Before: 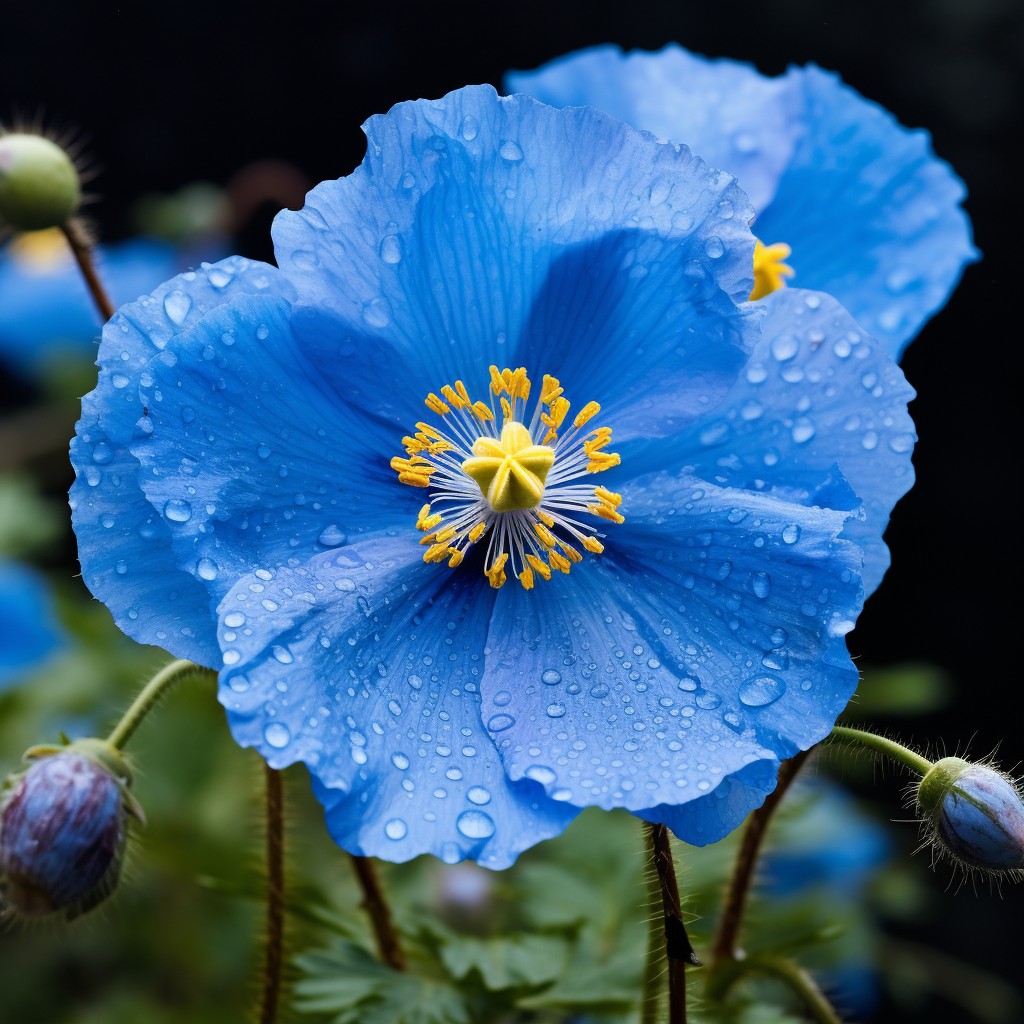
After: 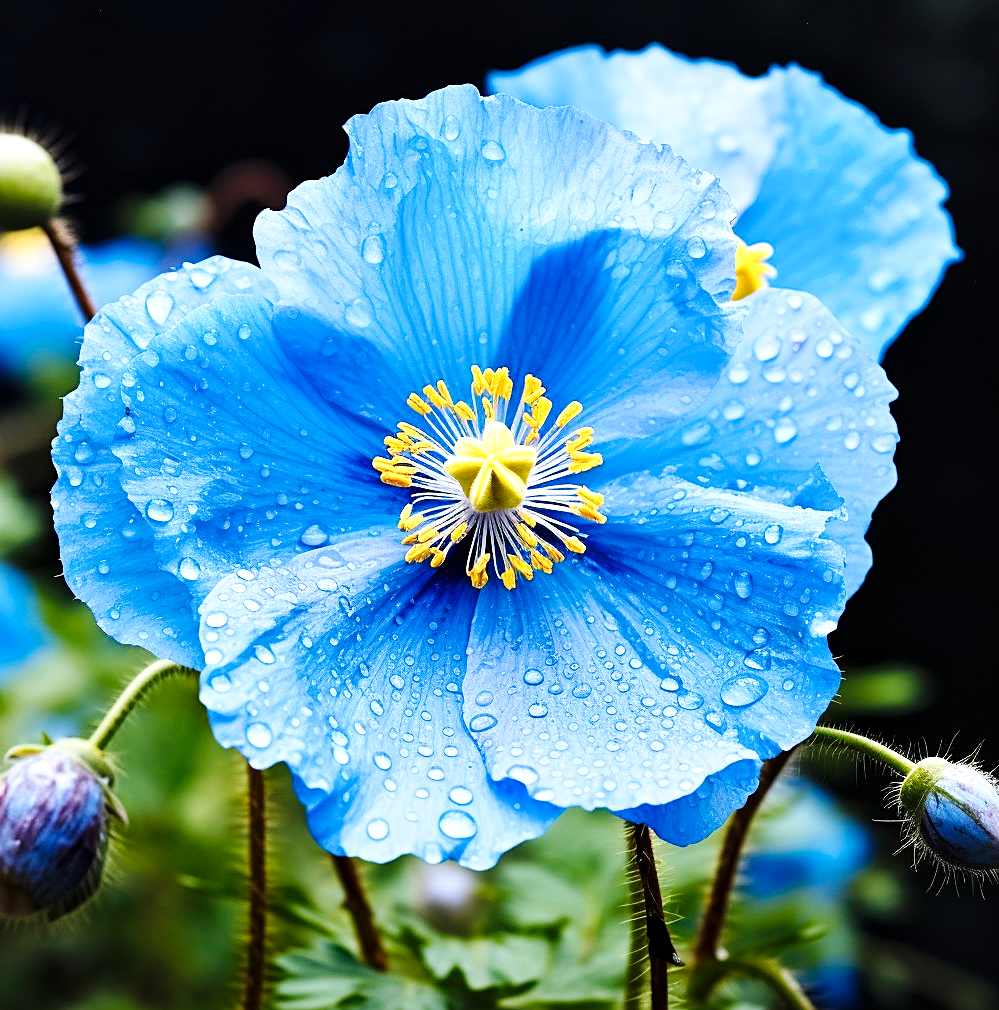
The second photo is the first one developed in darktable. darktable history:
base curve: curves: ch0 [(0, 0) (0.036, 0.025) (0.121, 0.166) (0.206, 0.329) (0.605, 0.79) (1, 1)], preserve colors none
crop and rotate: left 1.774%, right 0.633%, bottom 1.28%
exposure: black level correction 0, exposure 0.7 EV, compensate exposure bias true, compensate highlight preservation false
local contrast: mode bilateral grid, contrast 28, coarseness 16, detail 115%, midtone range 0.2
sharpen: on, module defaults
